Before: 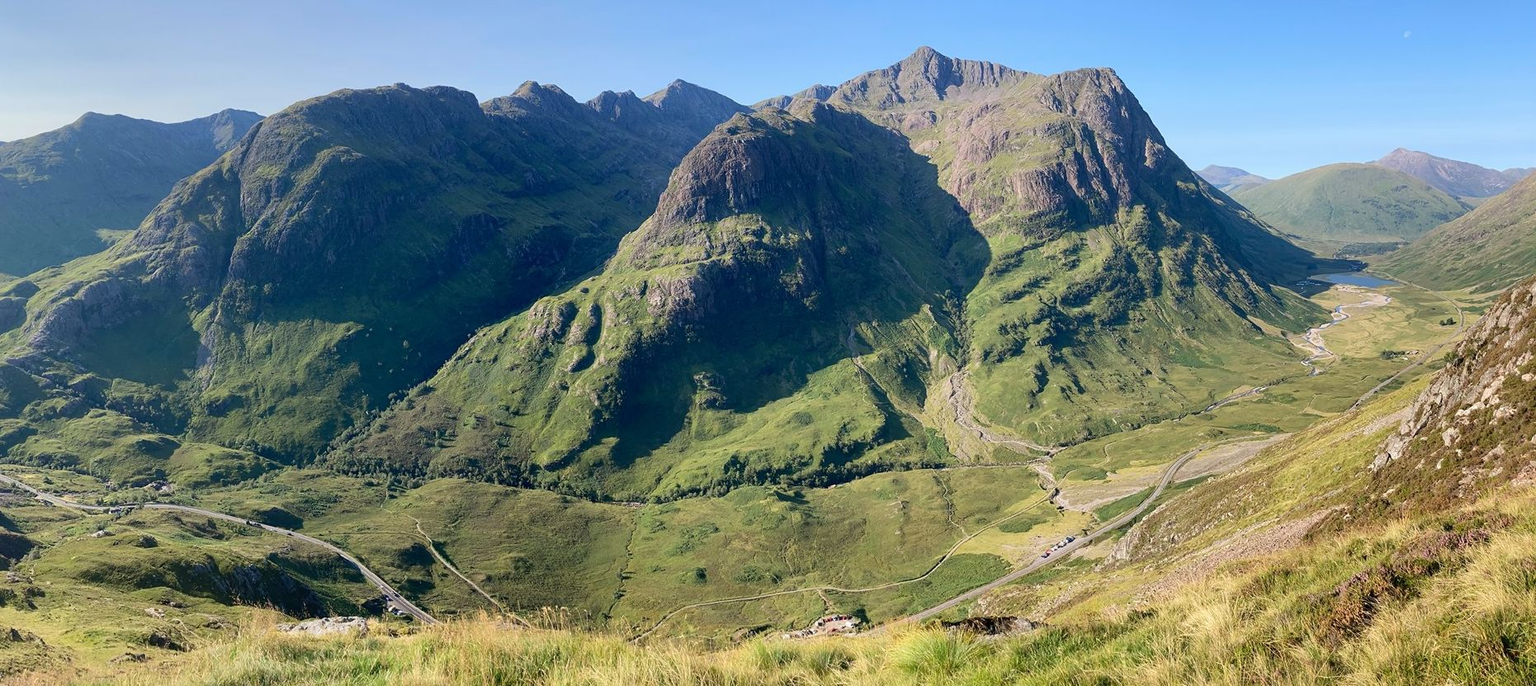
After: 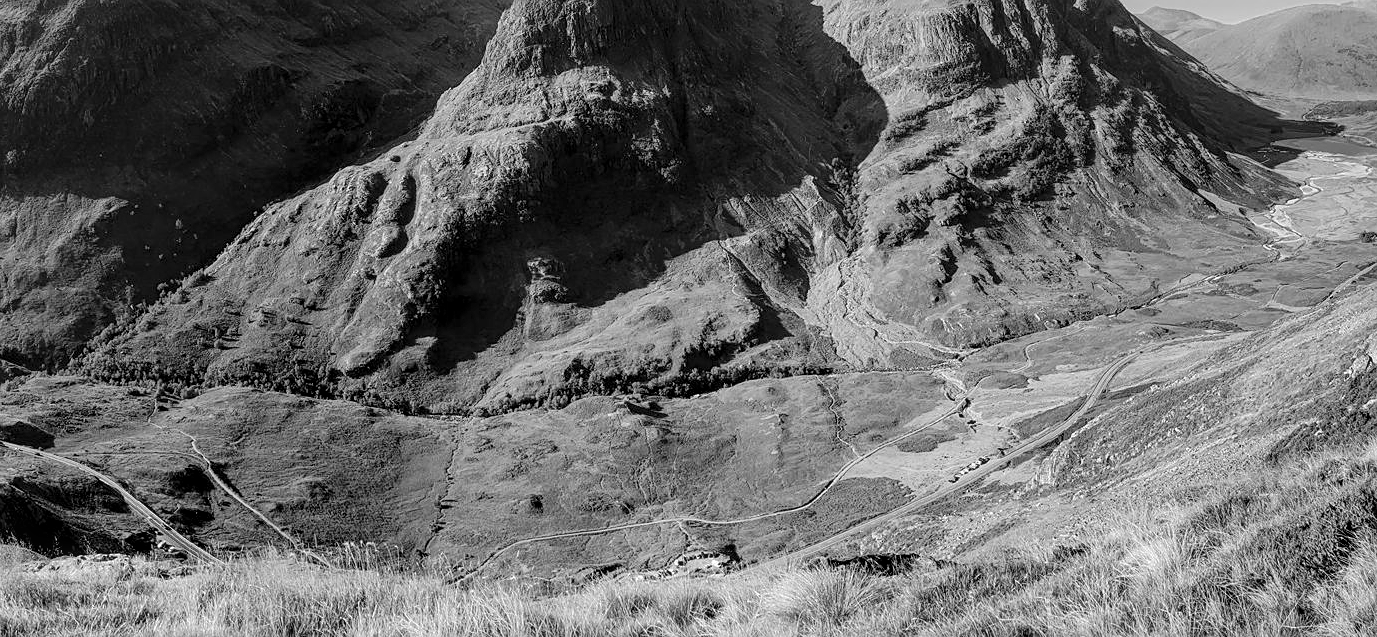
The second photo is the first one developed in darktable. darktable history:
tone curve: curves: ch0 [(0, 0) (0.003, 0.005) (0.011, 0.006) (0.025, 0.013) (0.044, 0.027) (0.069, 0.042) (0.1, 0.06) (0.136, 0.085) (0.177, 0.118) (0.224, 0.171) (0.277, 0.239) (0.335, 0.314) (0.399, 0.394) (0.468, 0.473) (0.543, 0.552) (0.623, 0.64) (0.709, 0.718) (0.801, 0.801) (0.898, 0.882) (1, 1)], color space Lab, linked channels, preserve colors none
color zones: curves: ch0 [(0.002, 0.589) (0.107, 0.484) (0.146, 0.249) (0.217, 0.352) (0.309, 0.525) (0.39, 0.404) (0.455, 0.169) (0.597, 0.055) (0.724, 0.212) (0.775, 0.691) (0.869, 0.571) (1, 0.587)]; ch1 [(0, 0) (0.143, 0) (0.286, 0) (0.429, 0) (0.571, 0) (0.714, 0) (0.857, 0)]
exposure: black level correction 0.009, compensate exposure bias true, compensate highlight preservation false
crop: left 16.859%, top 23.227%, right 9.141%
sharpen: radius 1.299, amount 0.306, threshold 0.206
local contrast: on, module defaults
color correction: highlights b* -0.042, saturation 0.229
